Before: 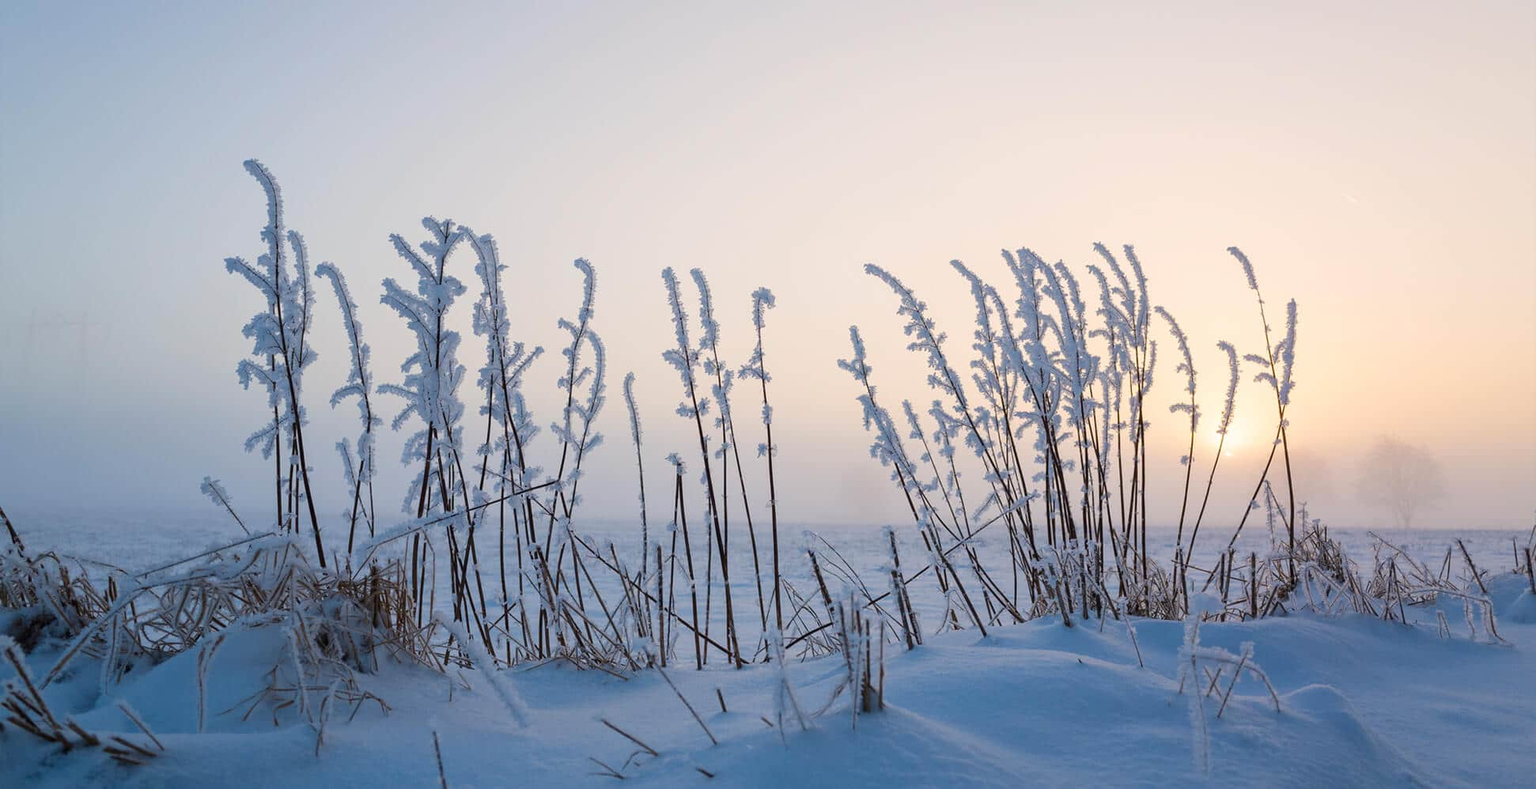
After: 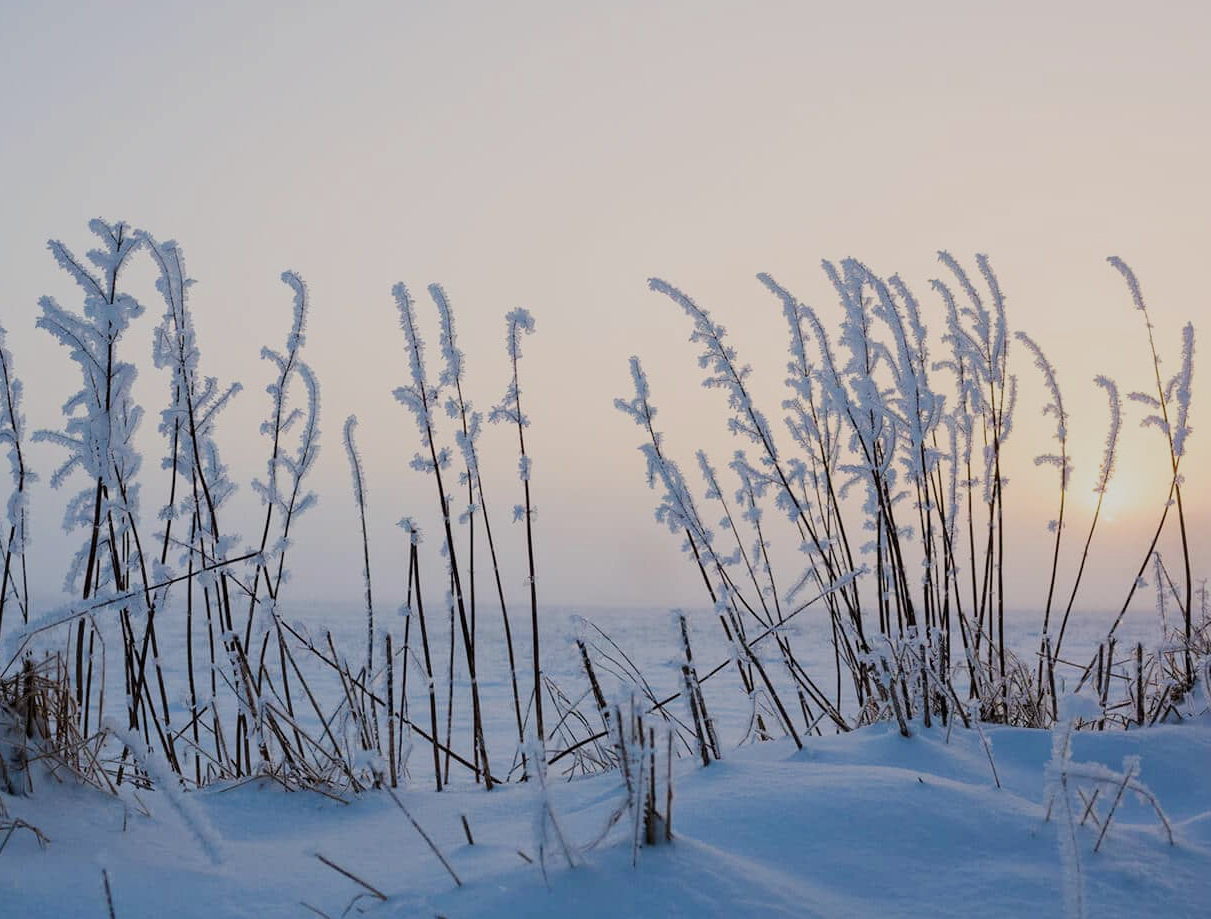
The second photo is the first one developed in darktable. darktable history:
crop and rotate: left 22.918%, top 5.629%, right 14.711%, bottom 2.247%
filmic rgb: black relative exposure -7.65 EV, white relative exposure 4.56 EV, hardness 3.61
